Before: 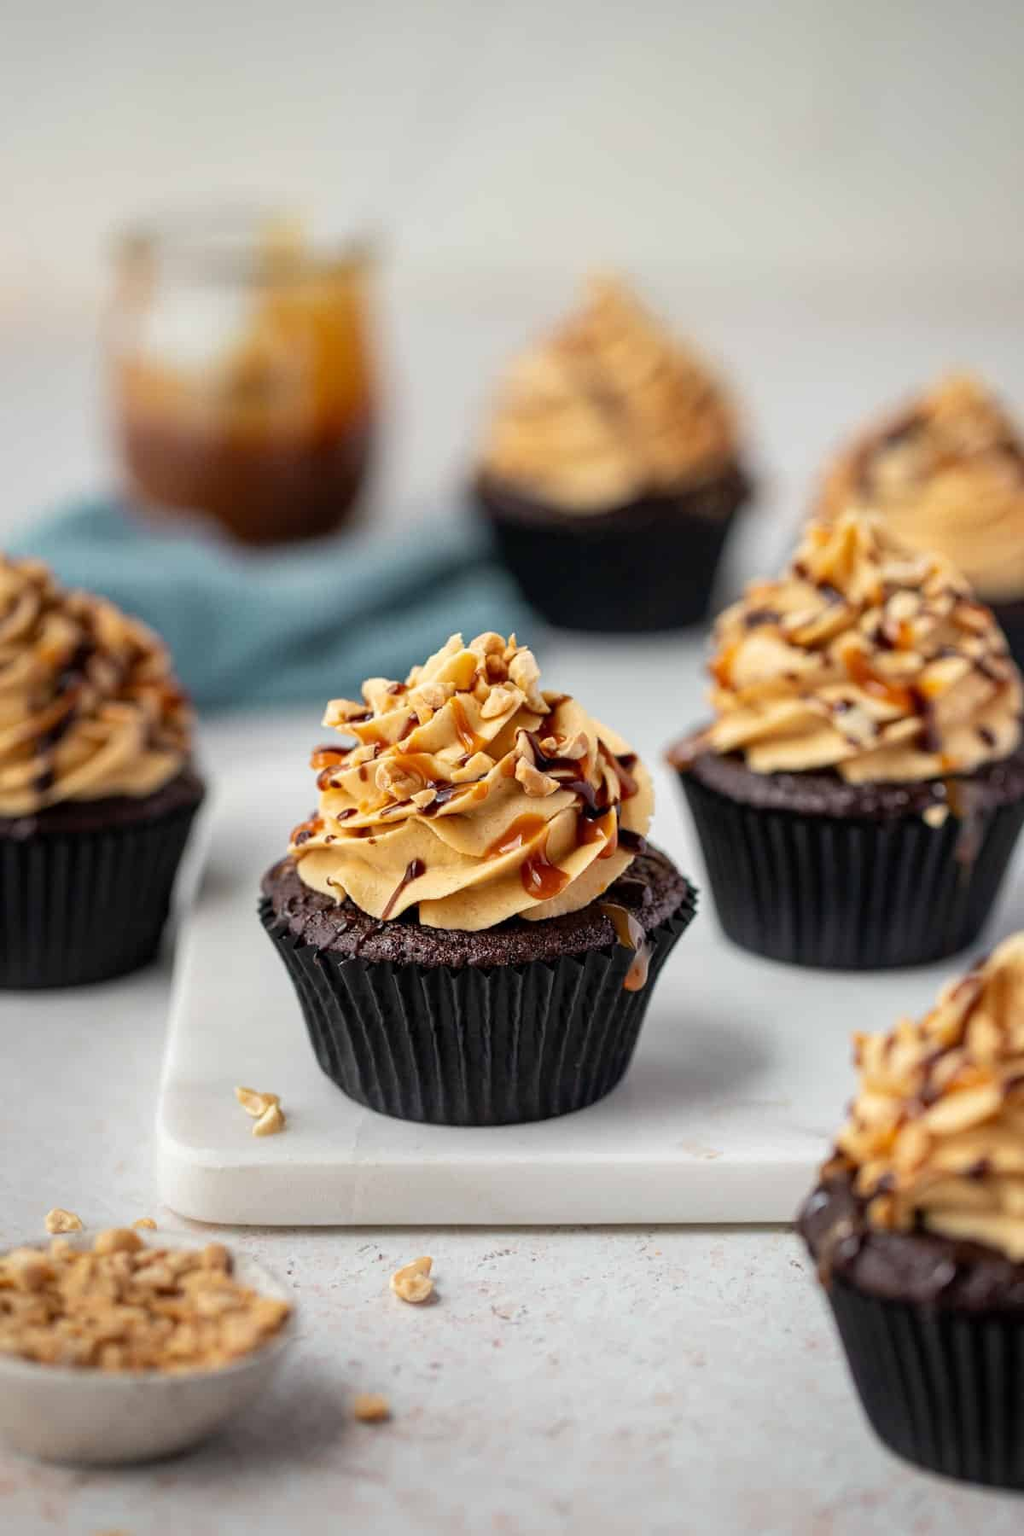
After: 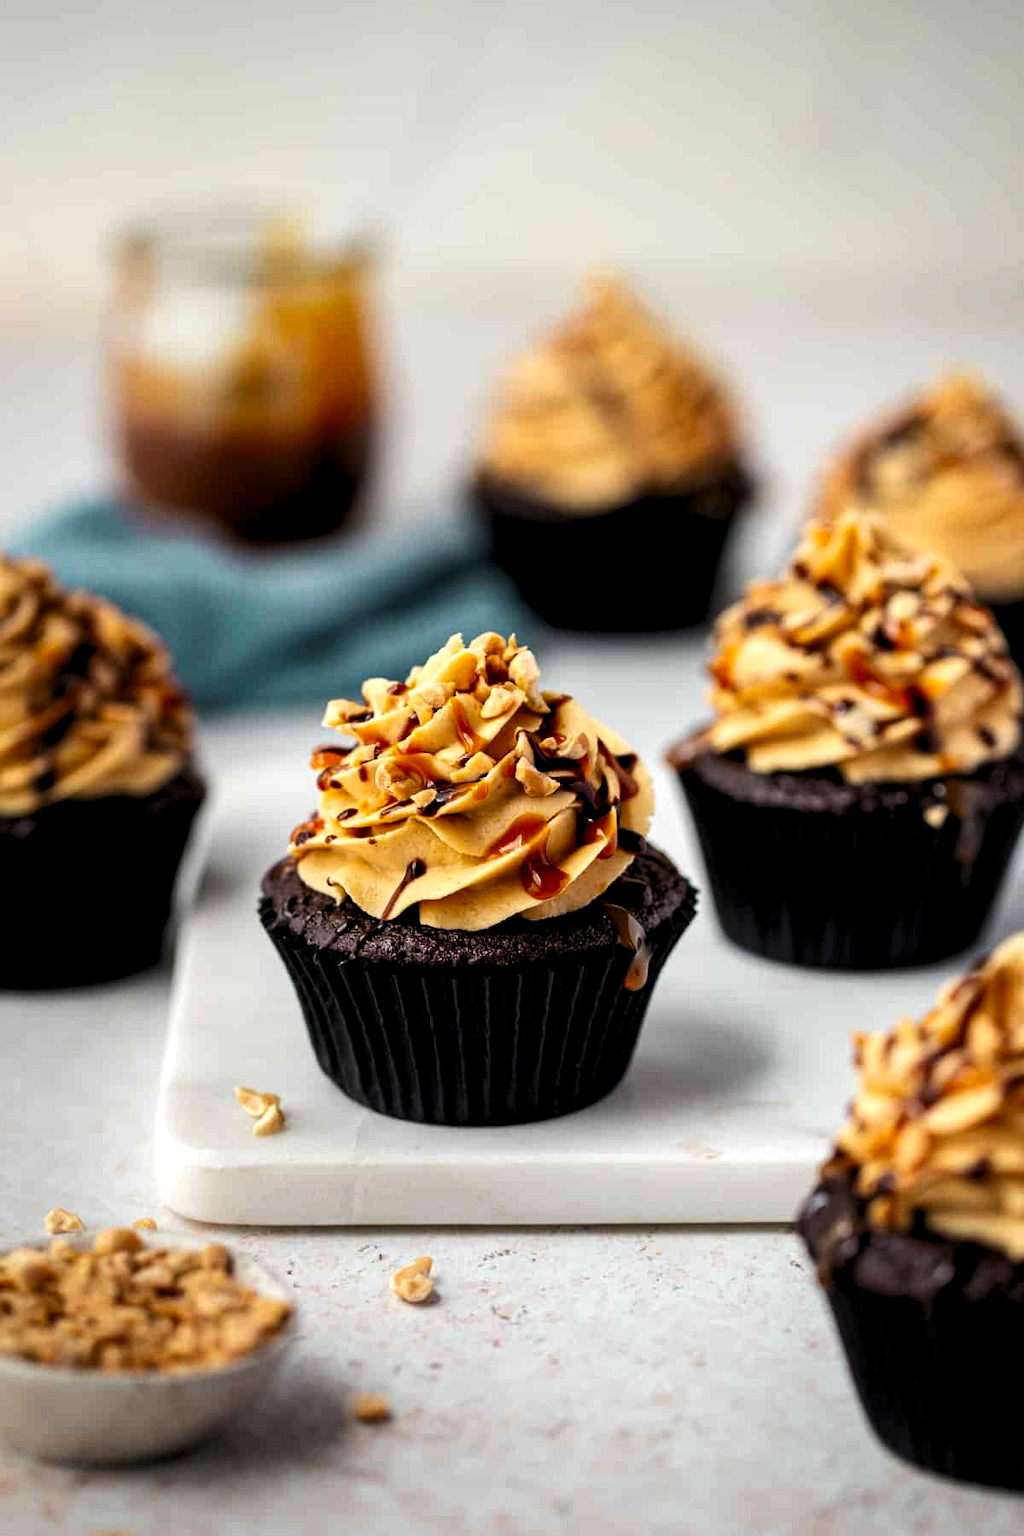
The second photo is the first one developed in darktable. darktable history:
levels: levels [0.062, 0.494, 0.925]
contrast brightness saturation: contrast 0.115, brightness -0.122, saturation 0.204
